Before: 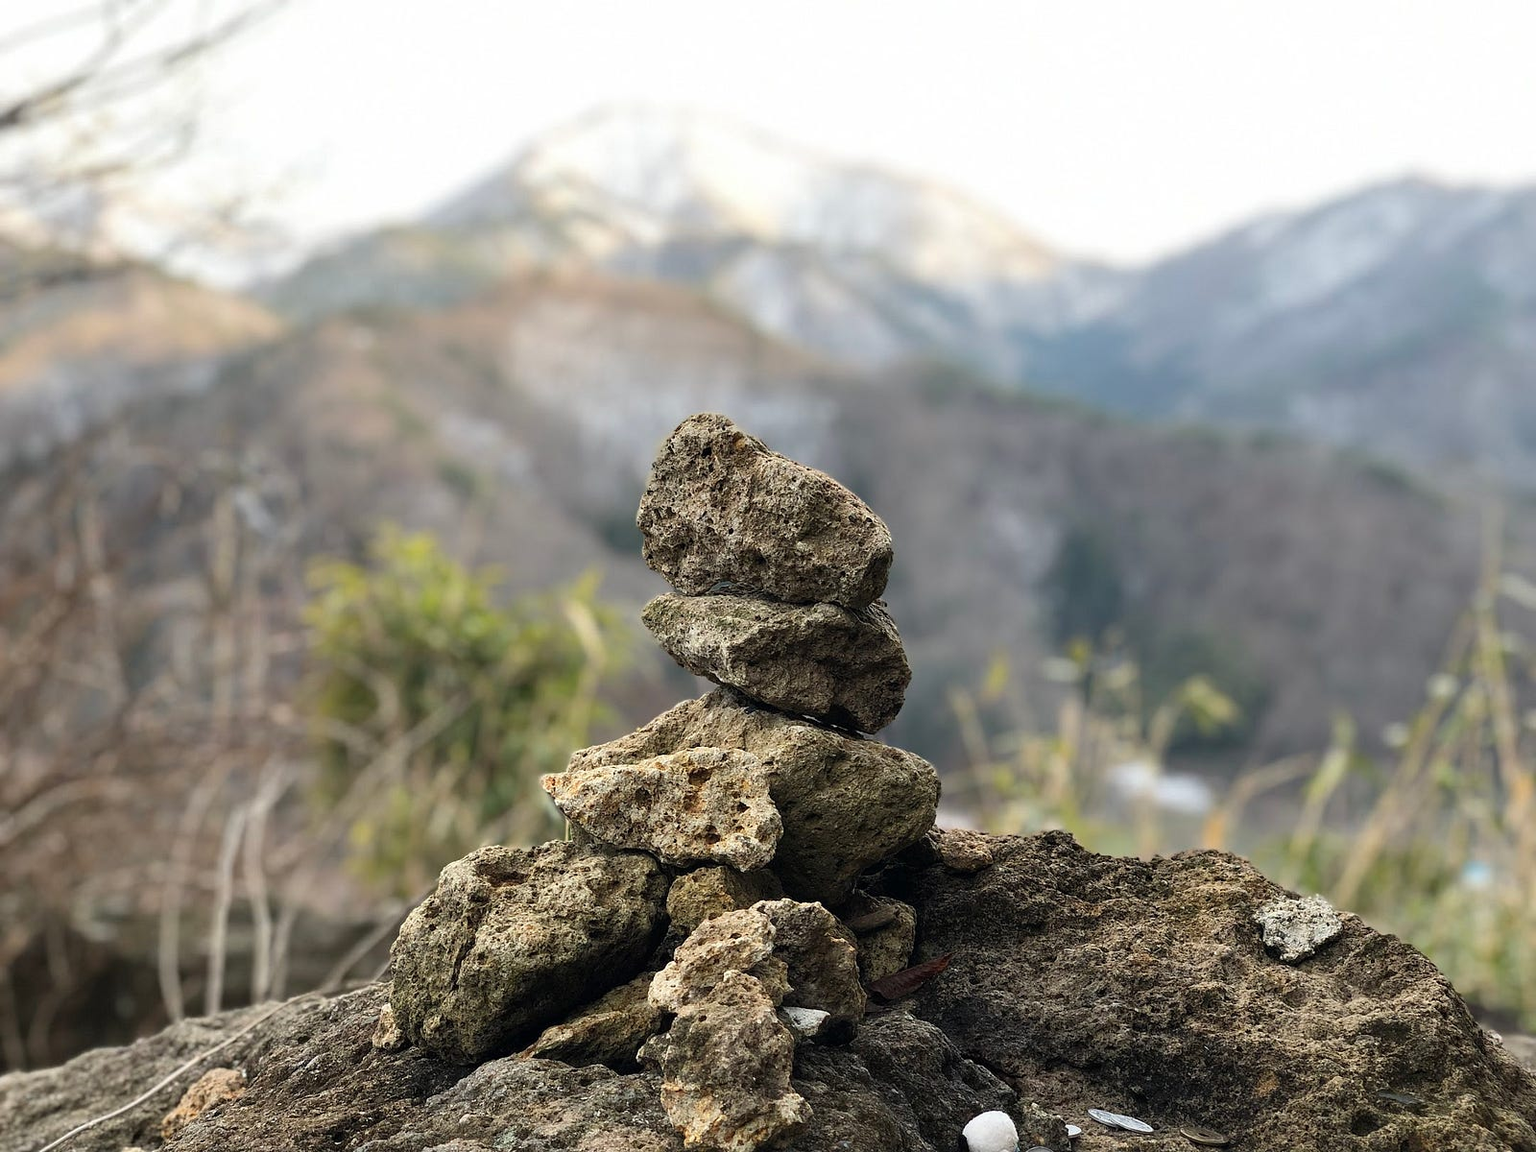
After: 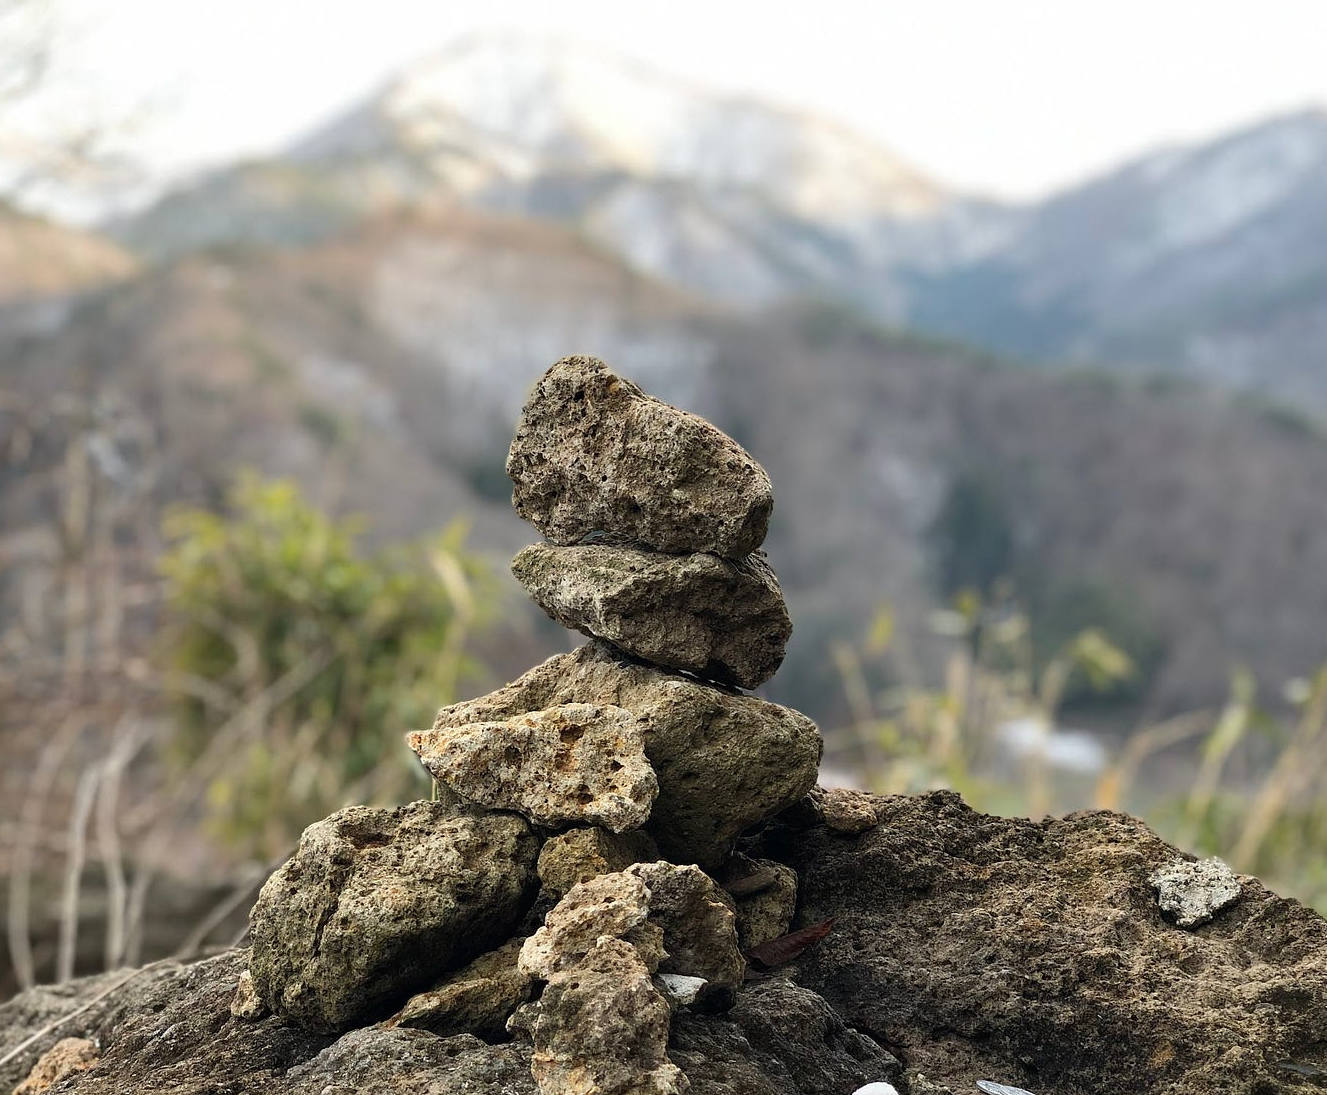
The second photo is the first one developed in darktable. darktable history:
crop: left 9.822%, top 6.288%, right 7.208%, bottom 2.417%
